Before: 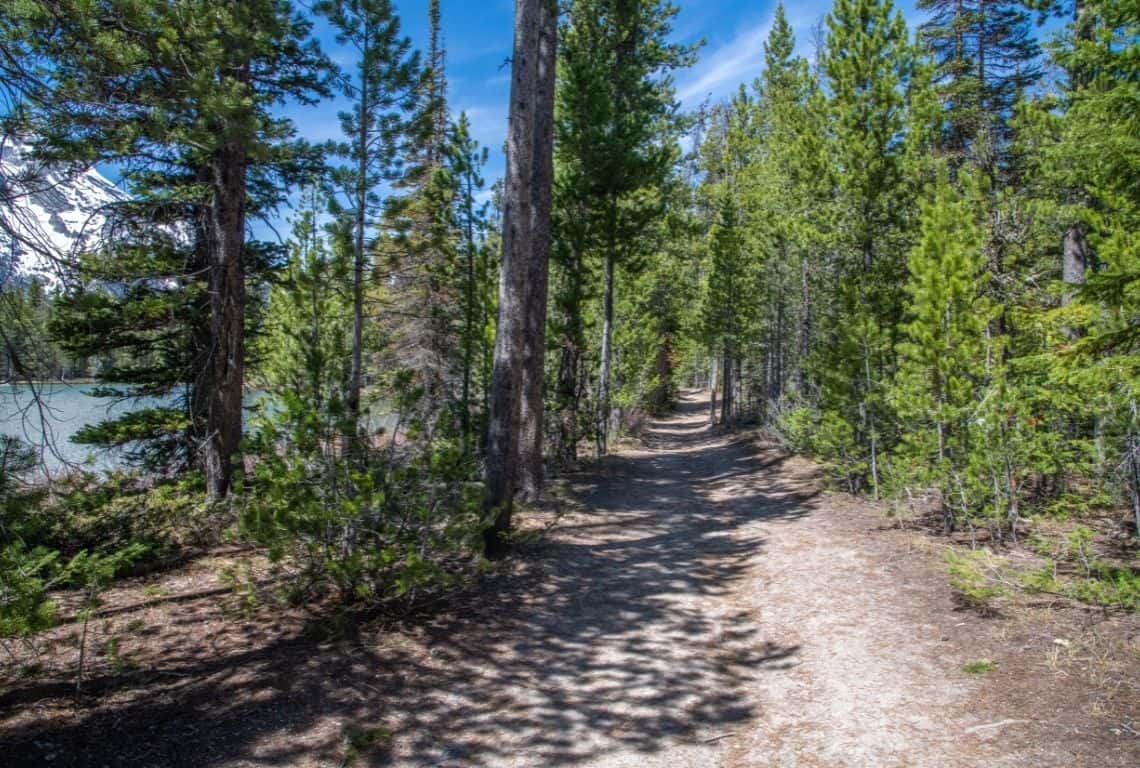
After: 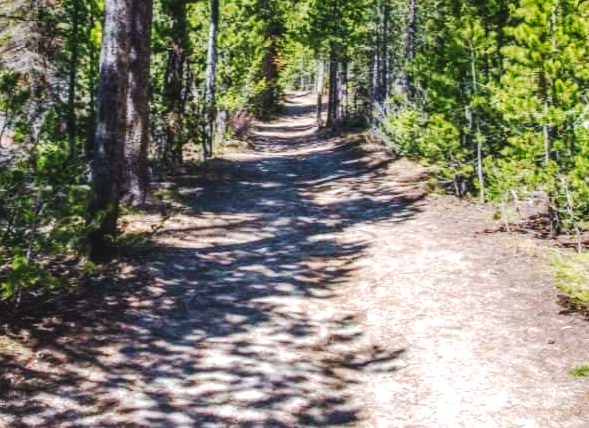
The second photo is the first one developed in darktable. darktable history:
crop: left 34.611%, top 38.774%, right 13.71%, bottom 5.404%
exposure: black level correction 0, exposure 0.396 EV, compensate highlight preservation false
local contrast: on, module defaults
tone curve: curves: ch0 [(0, 0) (0.003, 0.062) (0.011, 0.07) (0.025, 0.083) (0.044, 0.094) (0.069, 0.105) (0.1, 0.117) (0.136, 0.136) (0.177, 0.164) (0.224, 0.201) (0.277, 0.256) (0.335, 0.335) (0.399, 0.424) (0.468, 0.529) (0.543, 0.641) (0.623, 0.725) (0.709, 0.787) (0.801, 0.849) (0.898, 0.917) (1, 1)], preserve colors none
velvia: on, module defaults
